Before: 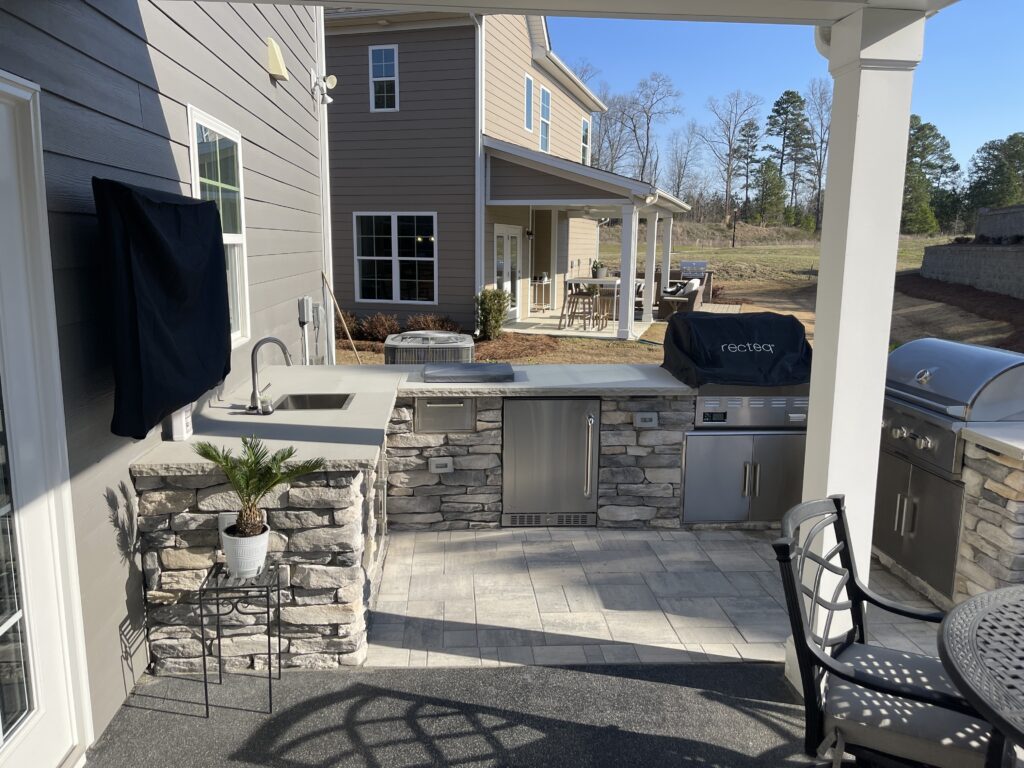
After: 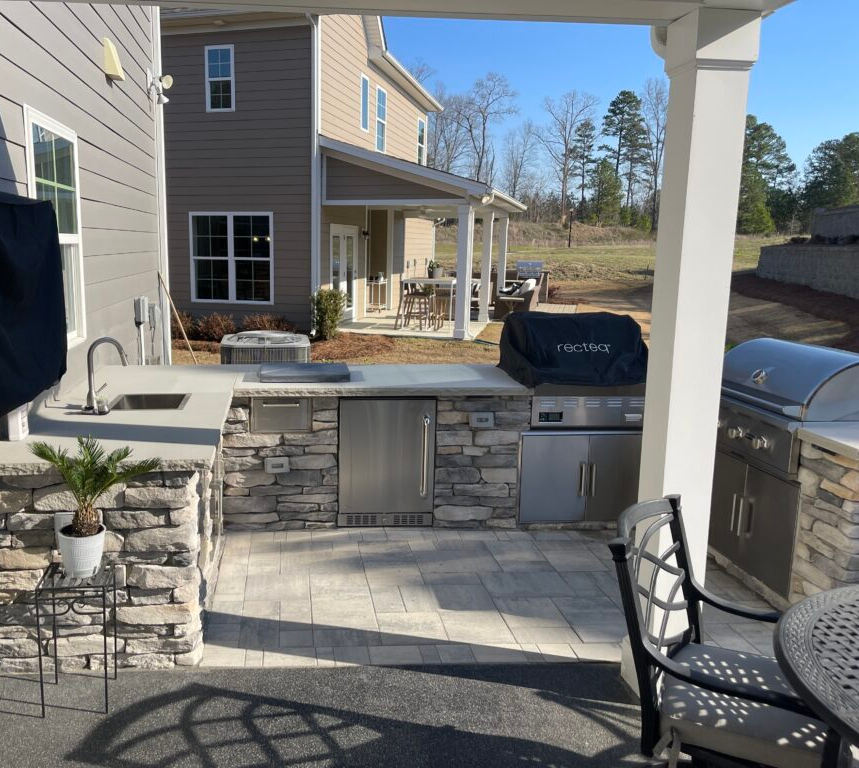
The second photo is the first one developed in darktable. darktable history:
crop: left 16.03%
